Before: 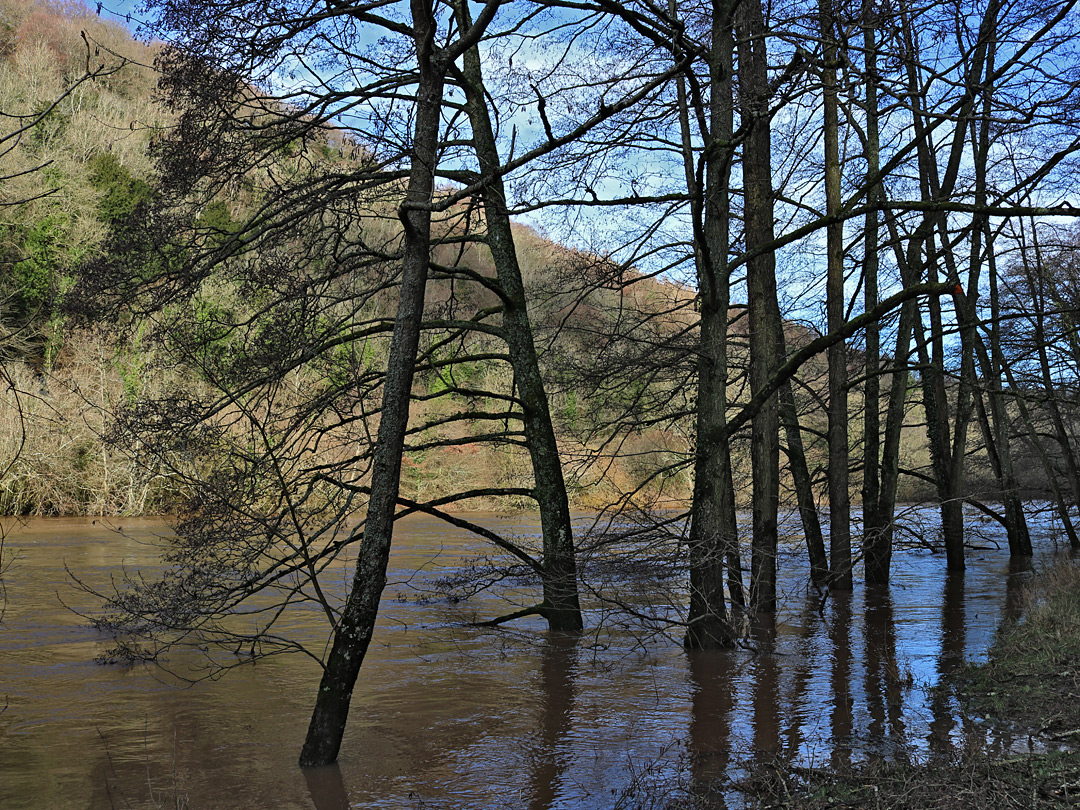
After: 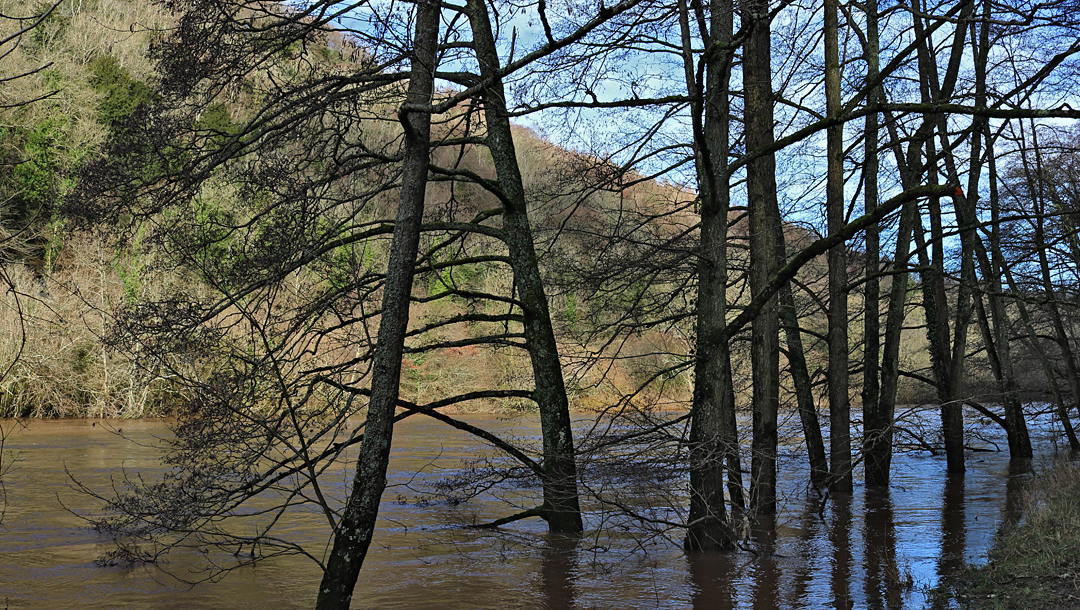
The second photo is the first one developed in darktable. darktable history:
crop and rotate: top 12.121%, bottom 12.486%
